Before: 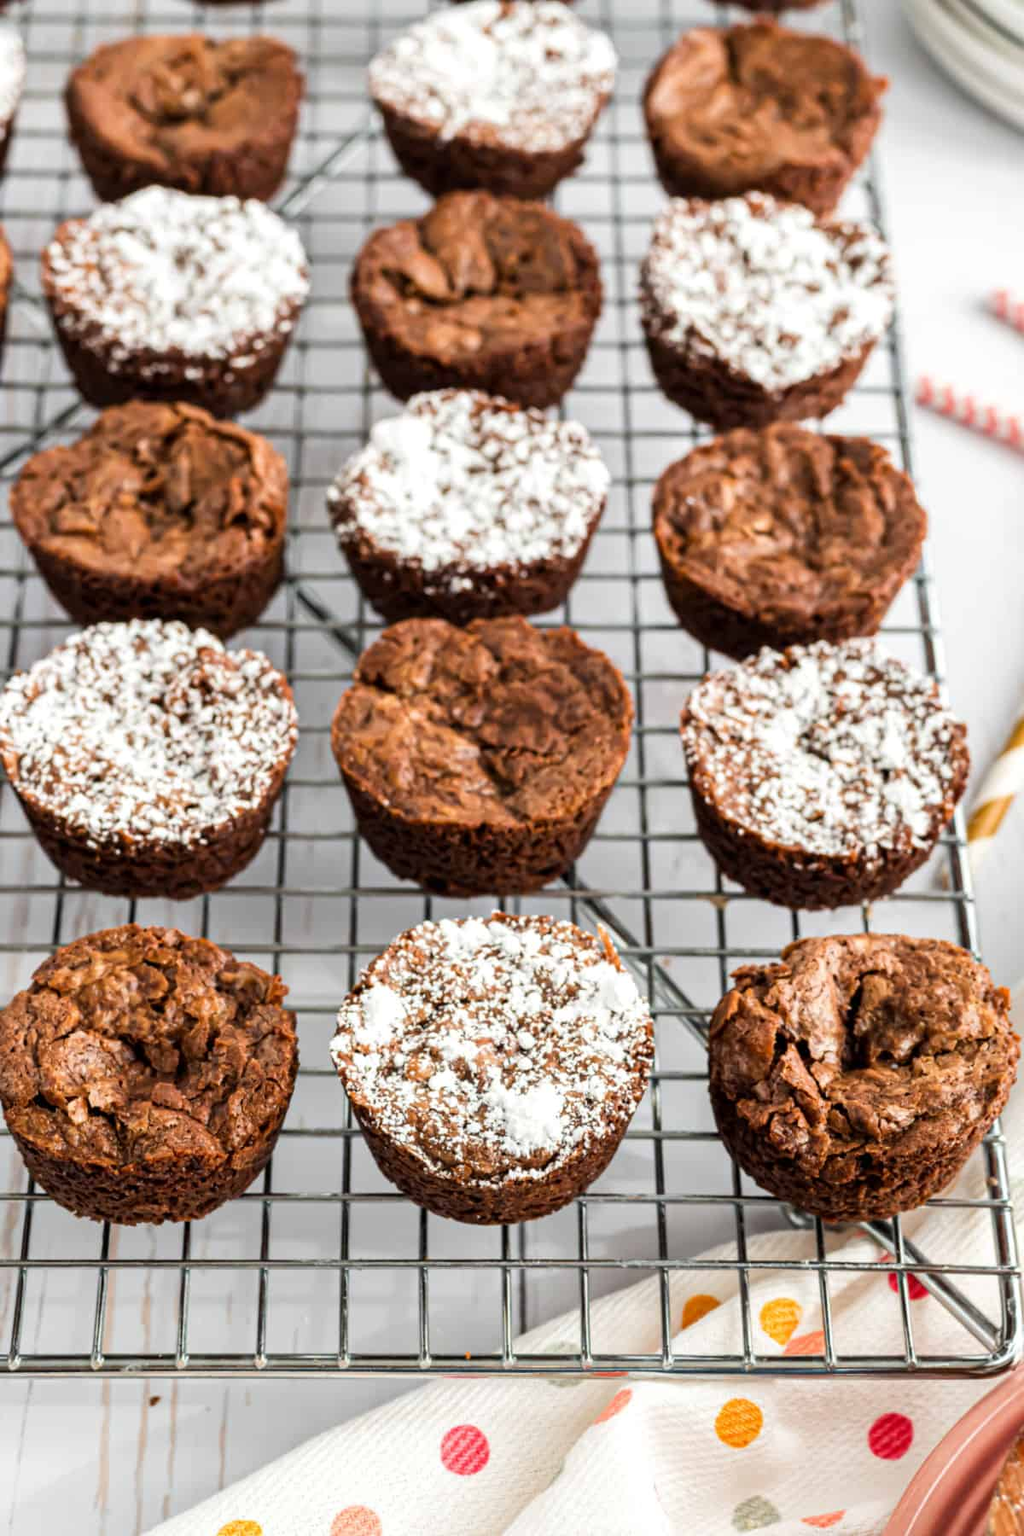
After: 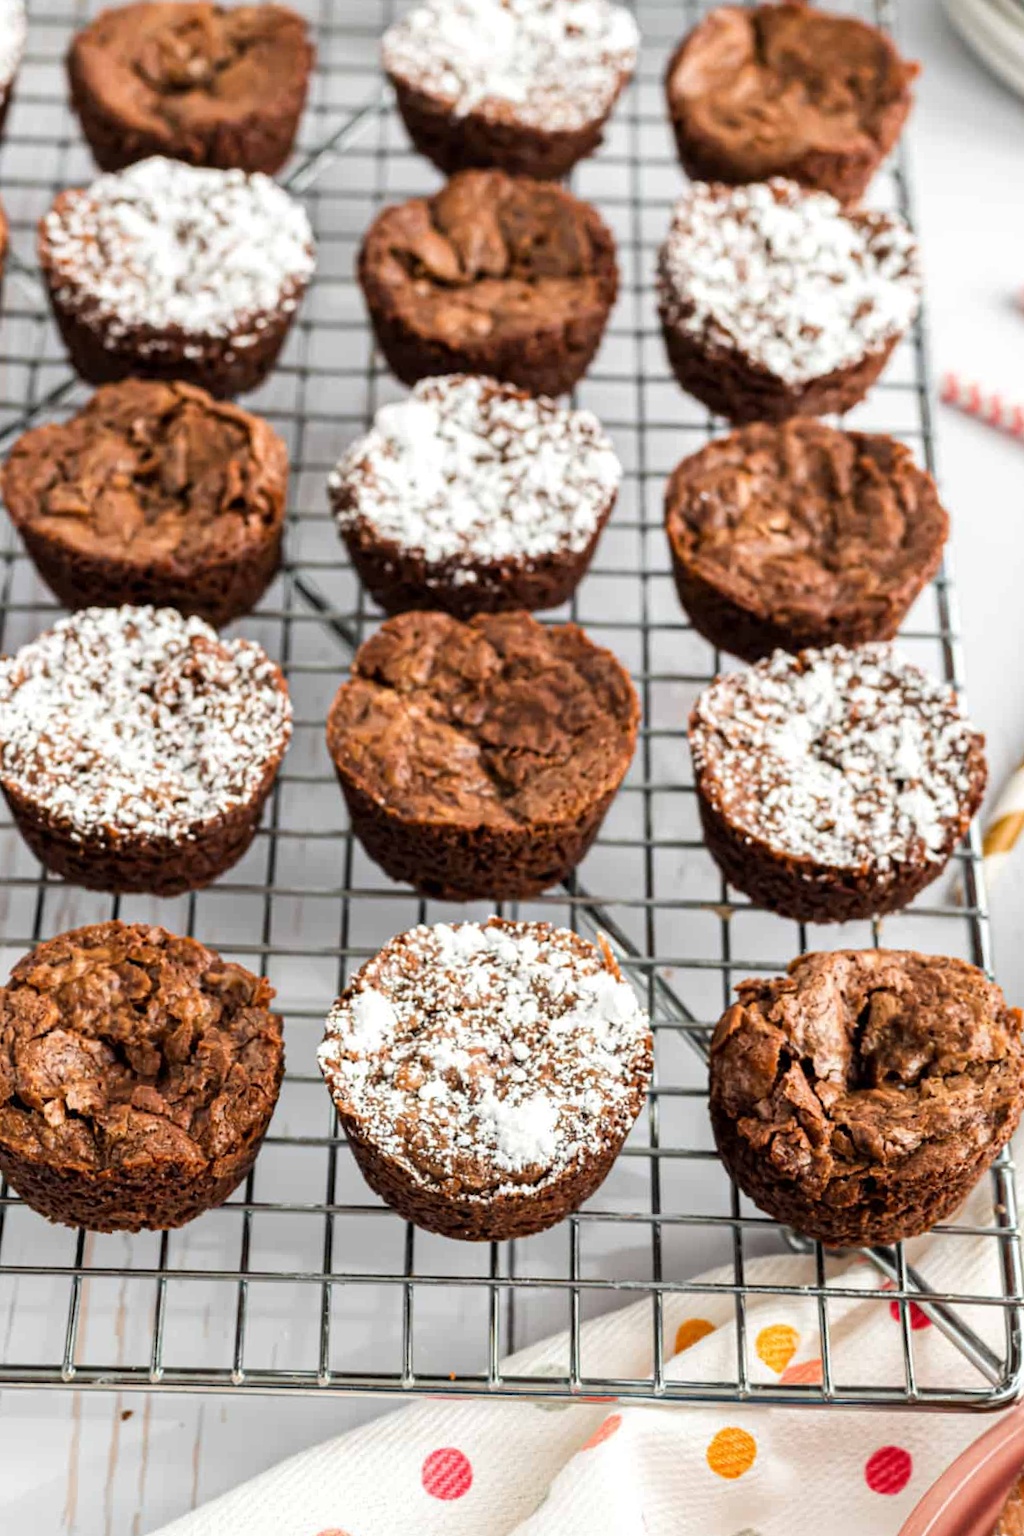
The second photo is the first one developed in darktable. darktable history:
crop and rotate: angle -1.39°
